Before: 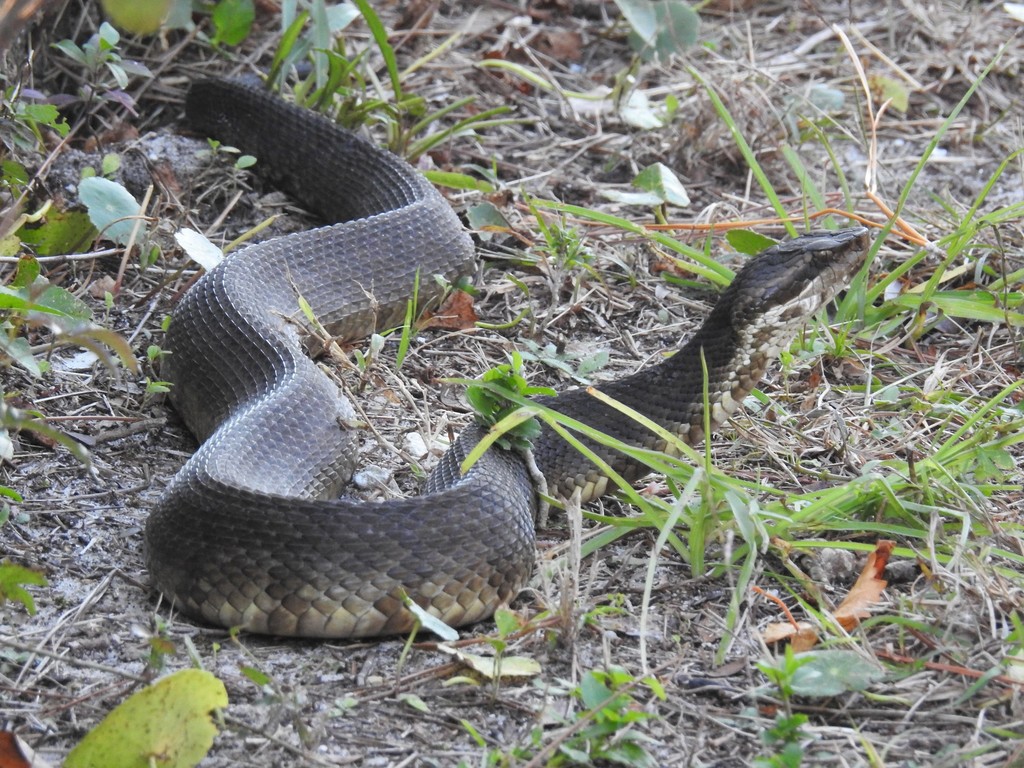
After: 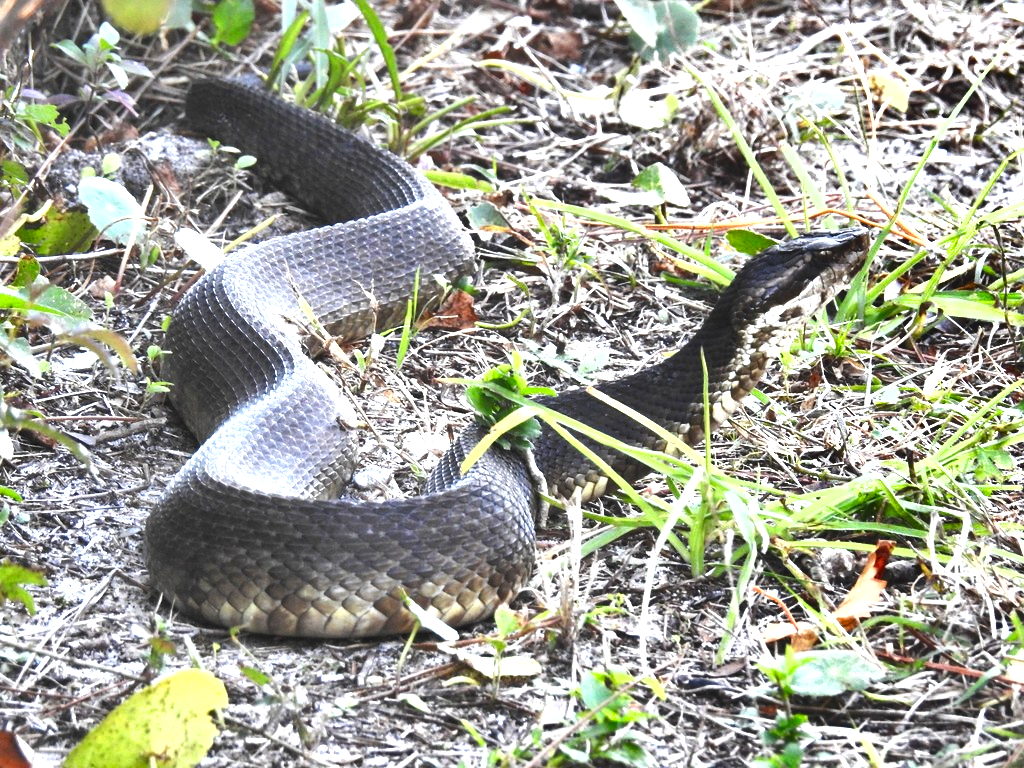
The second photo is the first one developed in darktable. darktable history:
exposure: black level correction 0, exposure 1.336 EV, compensate highlight preservation false
shadows and highlights: radius 100.85, shadows 50.59, highlights -64.16, highlights color adjustment 39.97%, soften with gaussian
